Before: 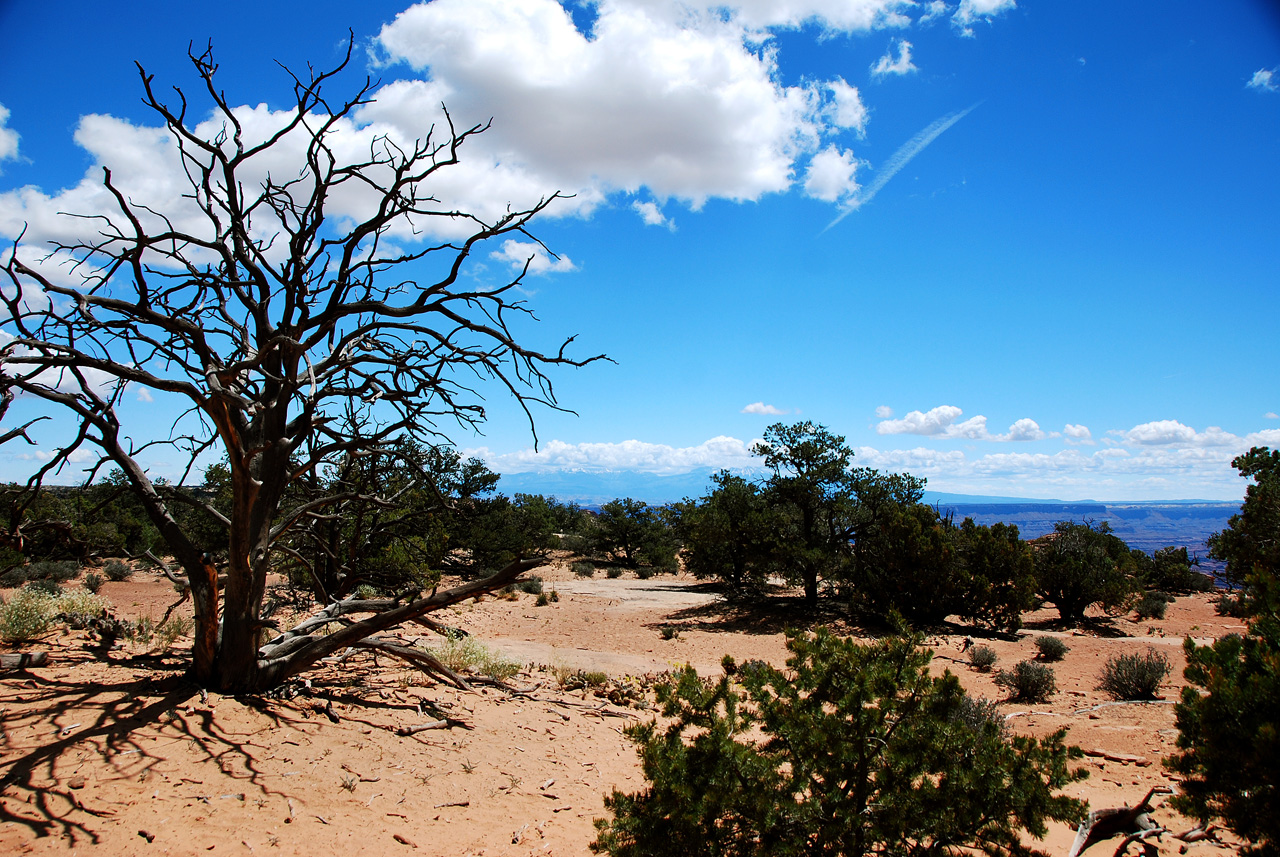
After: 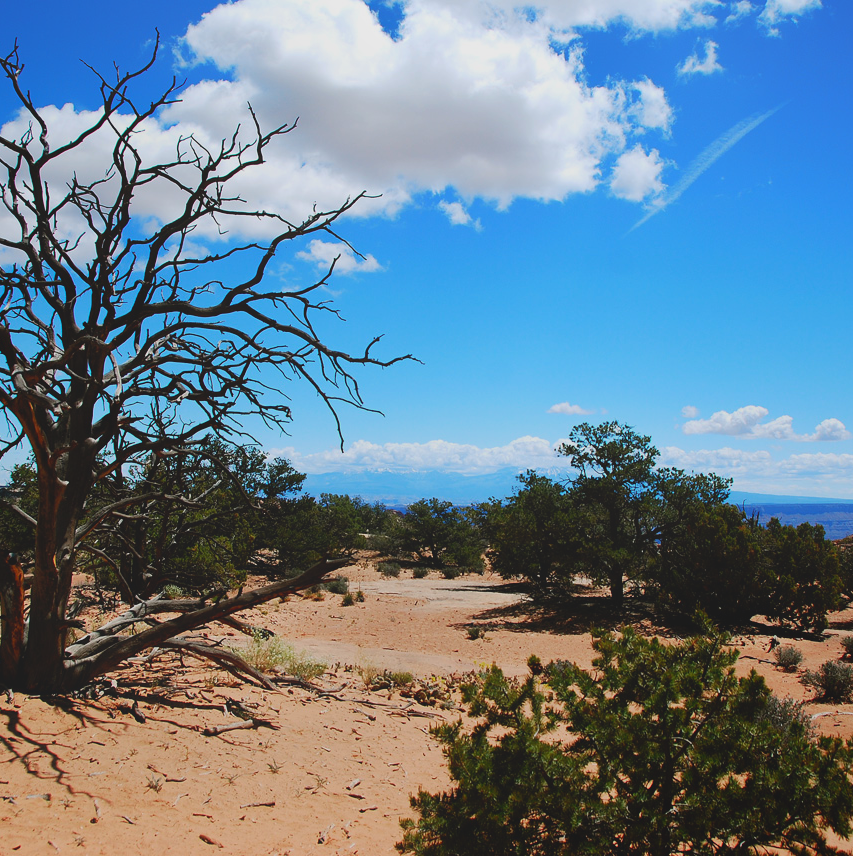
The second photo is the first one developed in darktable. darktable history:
local contrast: detail 69%
crop and rotate: left 15.163%, right 18.172%
shadows and highlights: shadows 37.7, highlights -26.73, soften with gaussian
